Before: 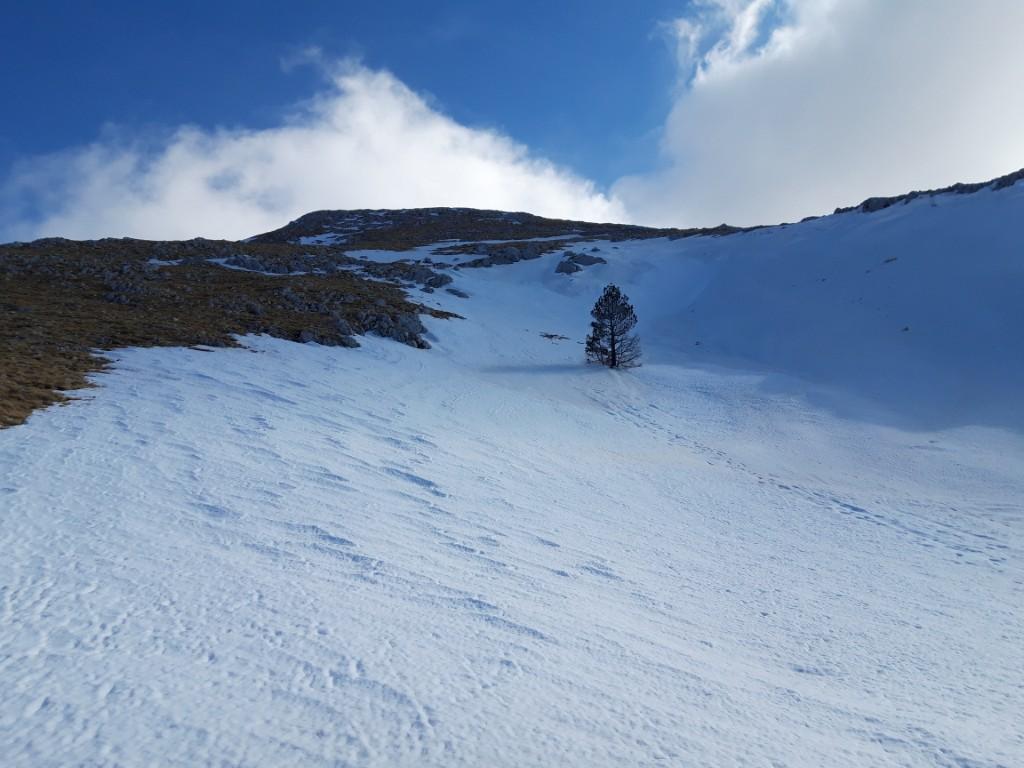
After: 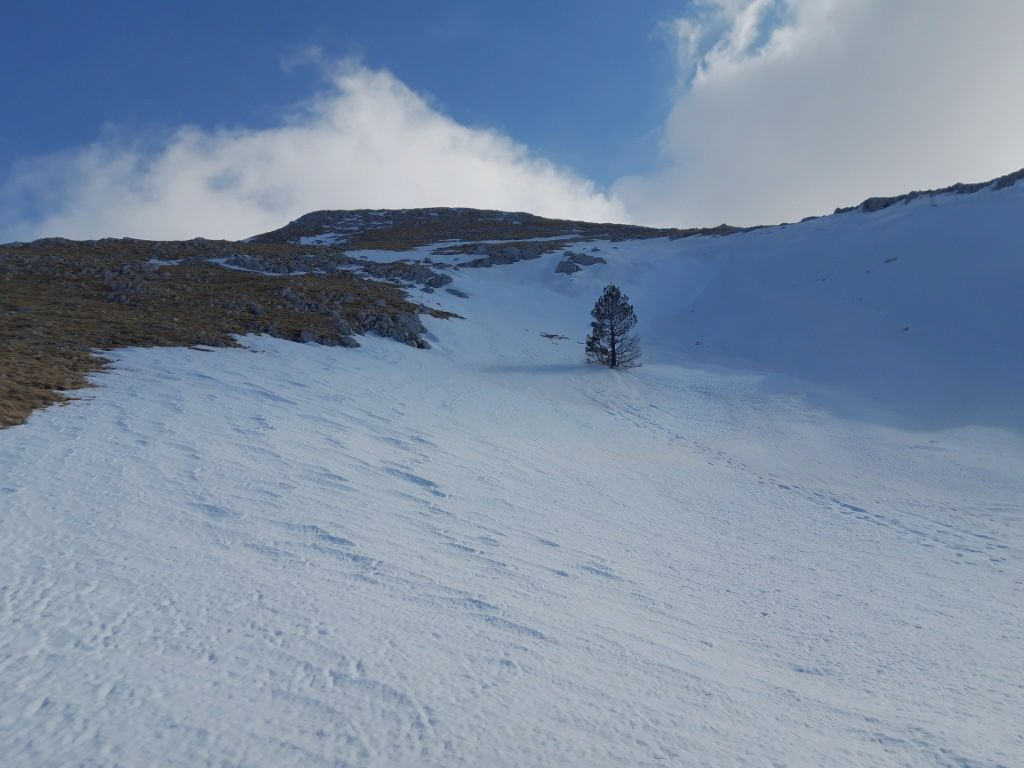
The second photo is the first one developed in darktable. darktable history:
shadows and highlights: shadows 37.27, highlights -28.18, soften with gaussian
color balance rgb: perceptual saturation grading › global saturation -27.94%, hue shift -2.27°, contrast -21.26%
